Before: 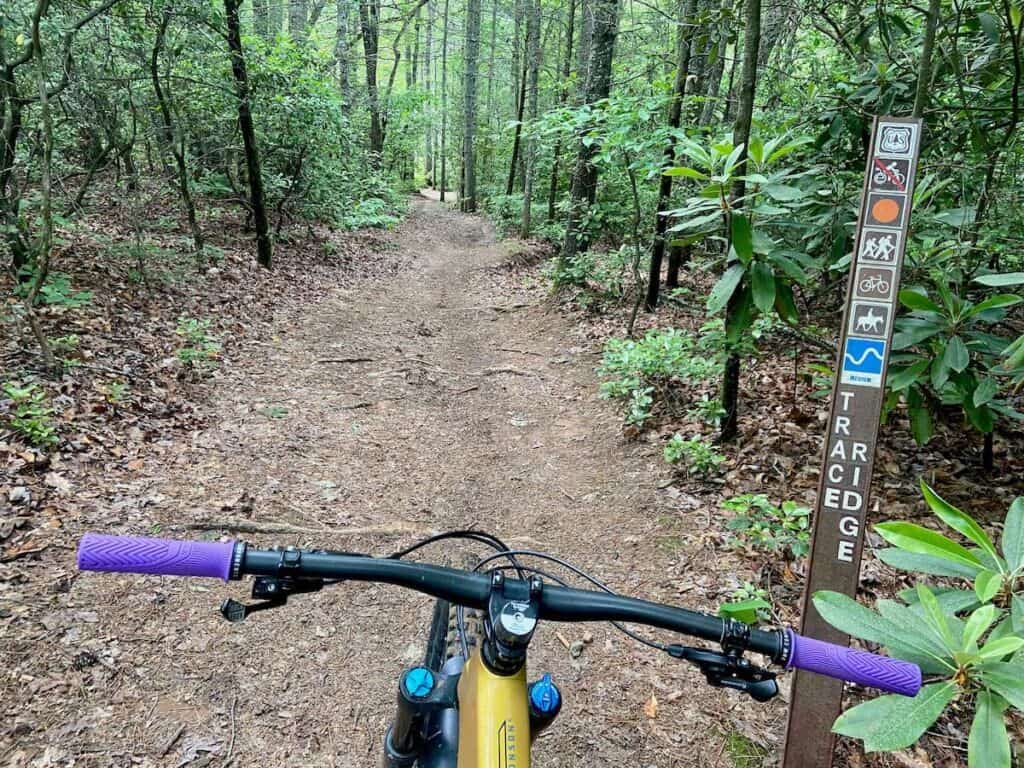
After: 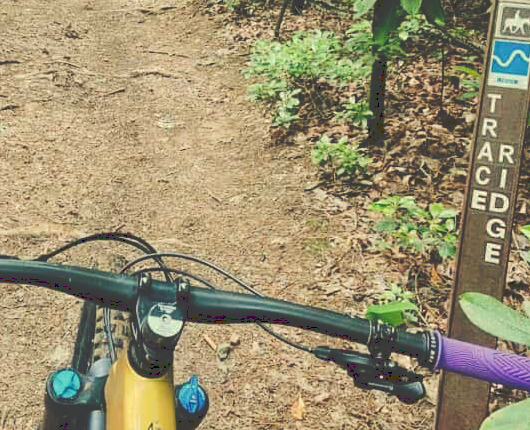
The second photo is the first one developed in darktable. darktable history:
tone curve: curves: ch0 [(0, 0) (0.003, 0.241) (0.011, 0.241) (0.025, 0.242) (0.044, 0.246) (0.069, 0.25) (0.1, 0.251) (0.136, 0.256) (0.177, 0.275) (0.224, 0.293) (0.277, 0.326) (0.335, 0.38) (0.399, 0.449) (0.468, 0.525) (0.543, 0.606) (0.623, 0.683) (0.709, 0.751) (0.801, 0.824) (0.898, 0.871) (1, 1)], preserve colors none
crop: left 34.479%, top 38.822%, right 13.718%, bottom 5.172%
white balance: red 1.08, blue 0.791
